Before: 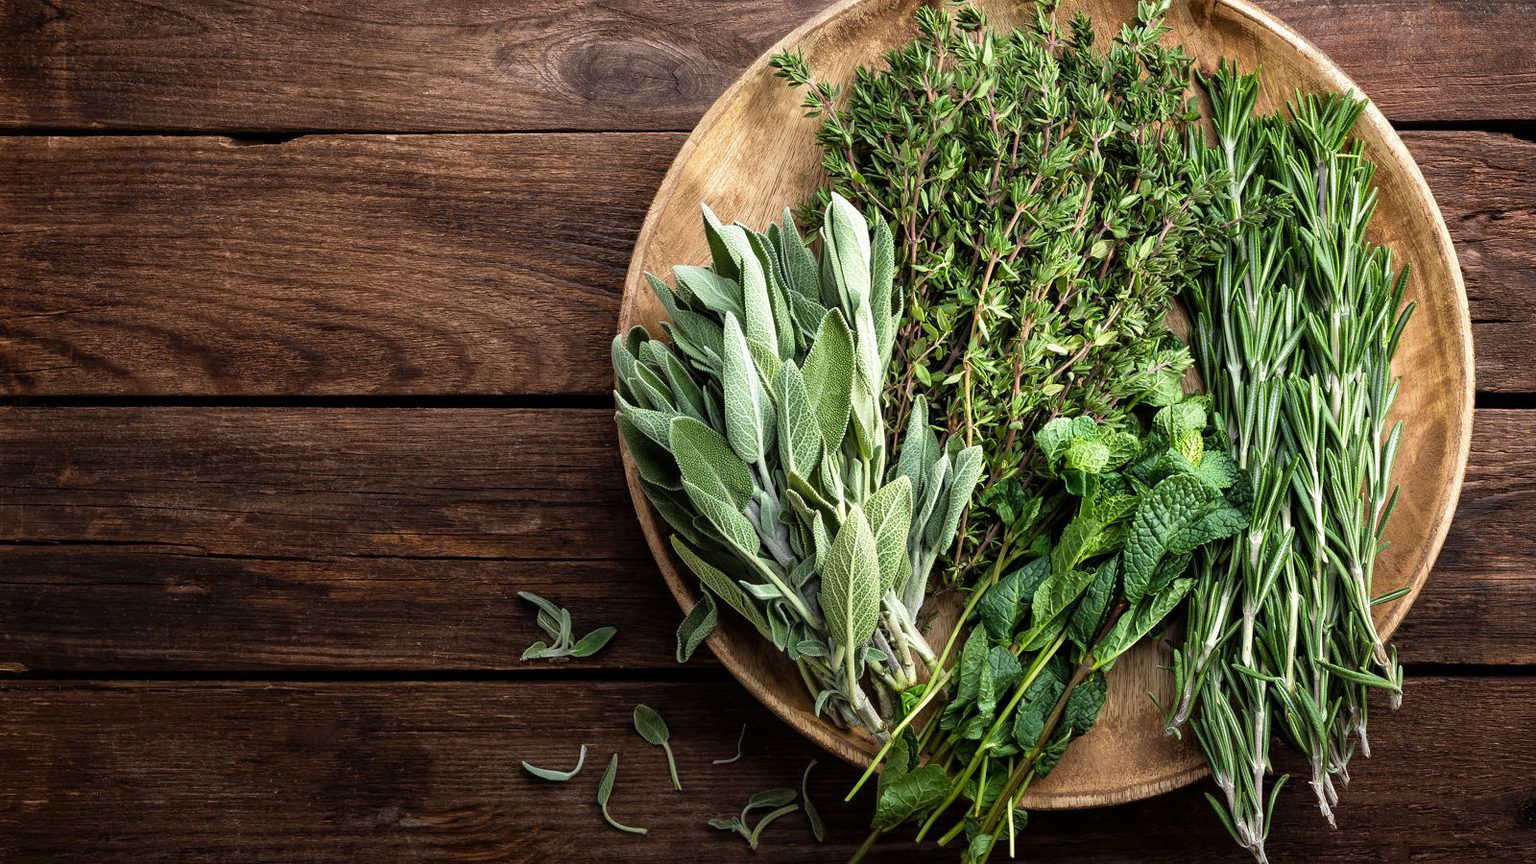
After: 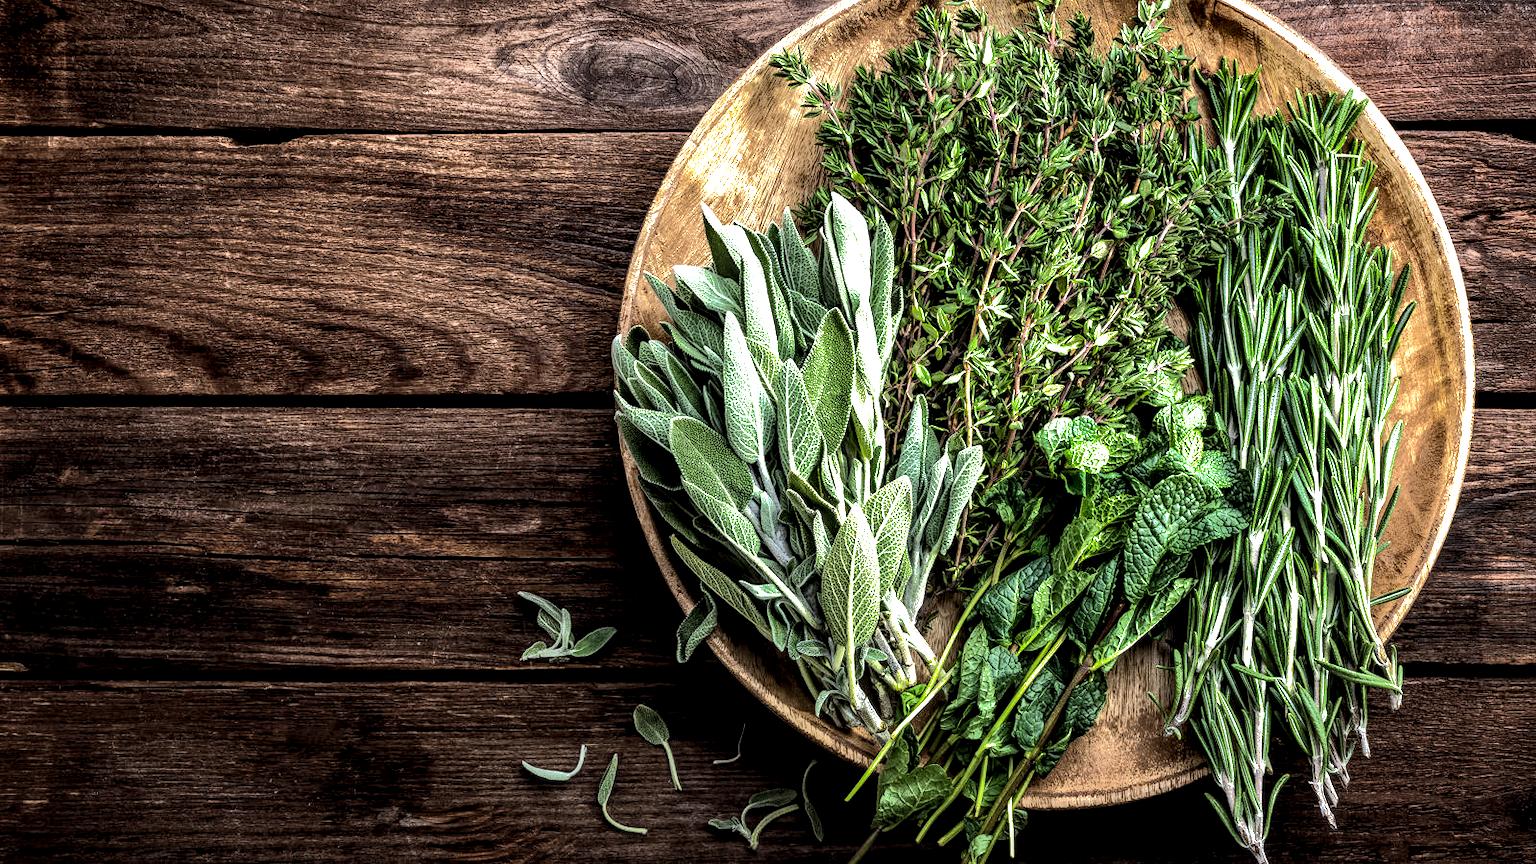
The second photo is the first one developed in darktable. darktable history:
white balance: red 0.976, blue 1.04
tone equalizer: -8 EV -0.75 EV, -7 EV -0.7 EV, -6 EV -0.6 EV, -5 EV -0.4 EV, -3 EV 0.4 EV, -2 EV 0.6 EV, -1 EV 0.7 EV, +0 EV 0.75 EV, edges refinement/feathering 500, mask exposure compensation -1.57 EV, preserve details no
shadows and highlights: shadows 25, highlights -70
local contrast: highlights 19%, detail 186%
